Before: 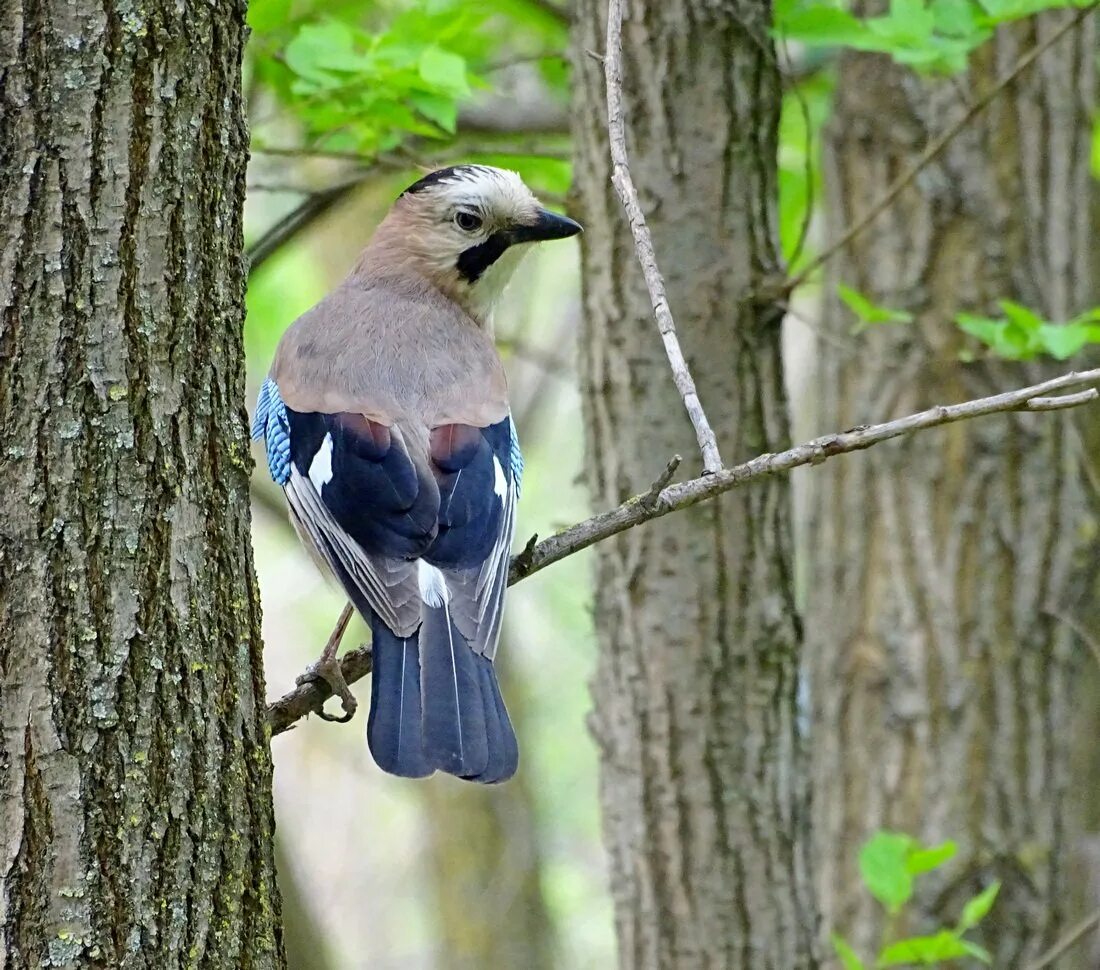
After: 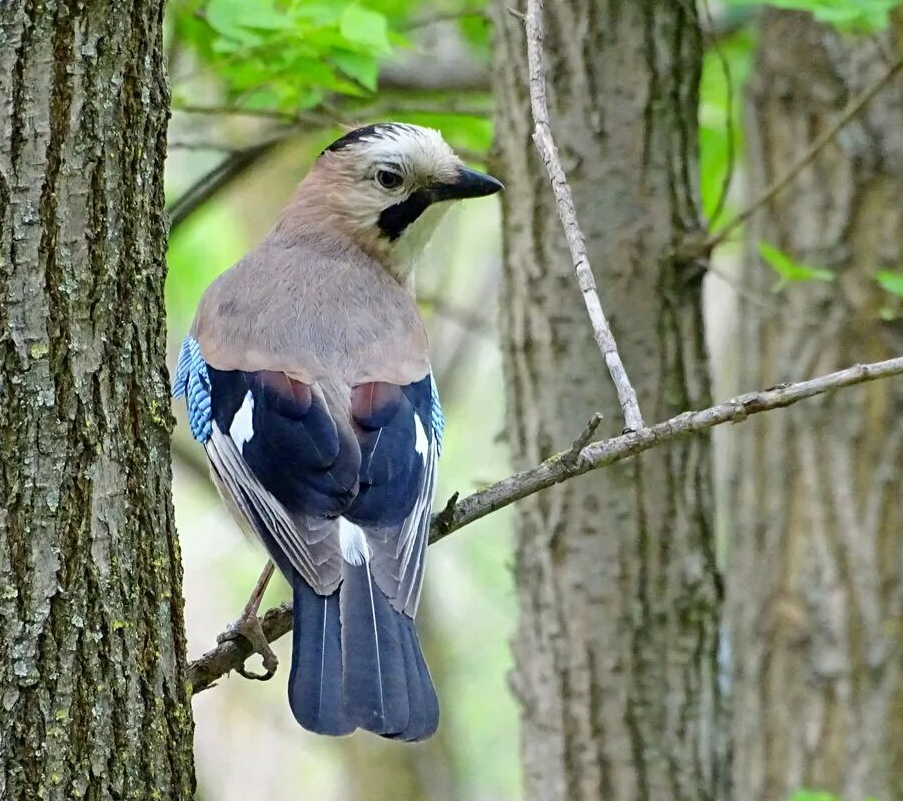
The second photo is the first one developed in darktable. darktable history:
crop and rotate: left 7.231%, top 4.367%, right 10.617%, bottom 12.984%
